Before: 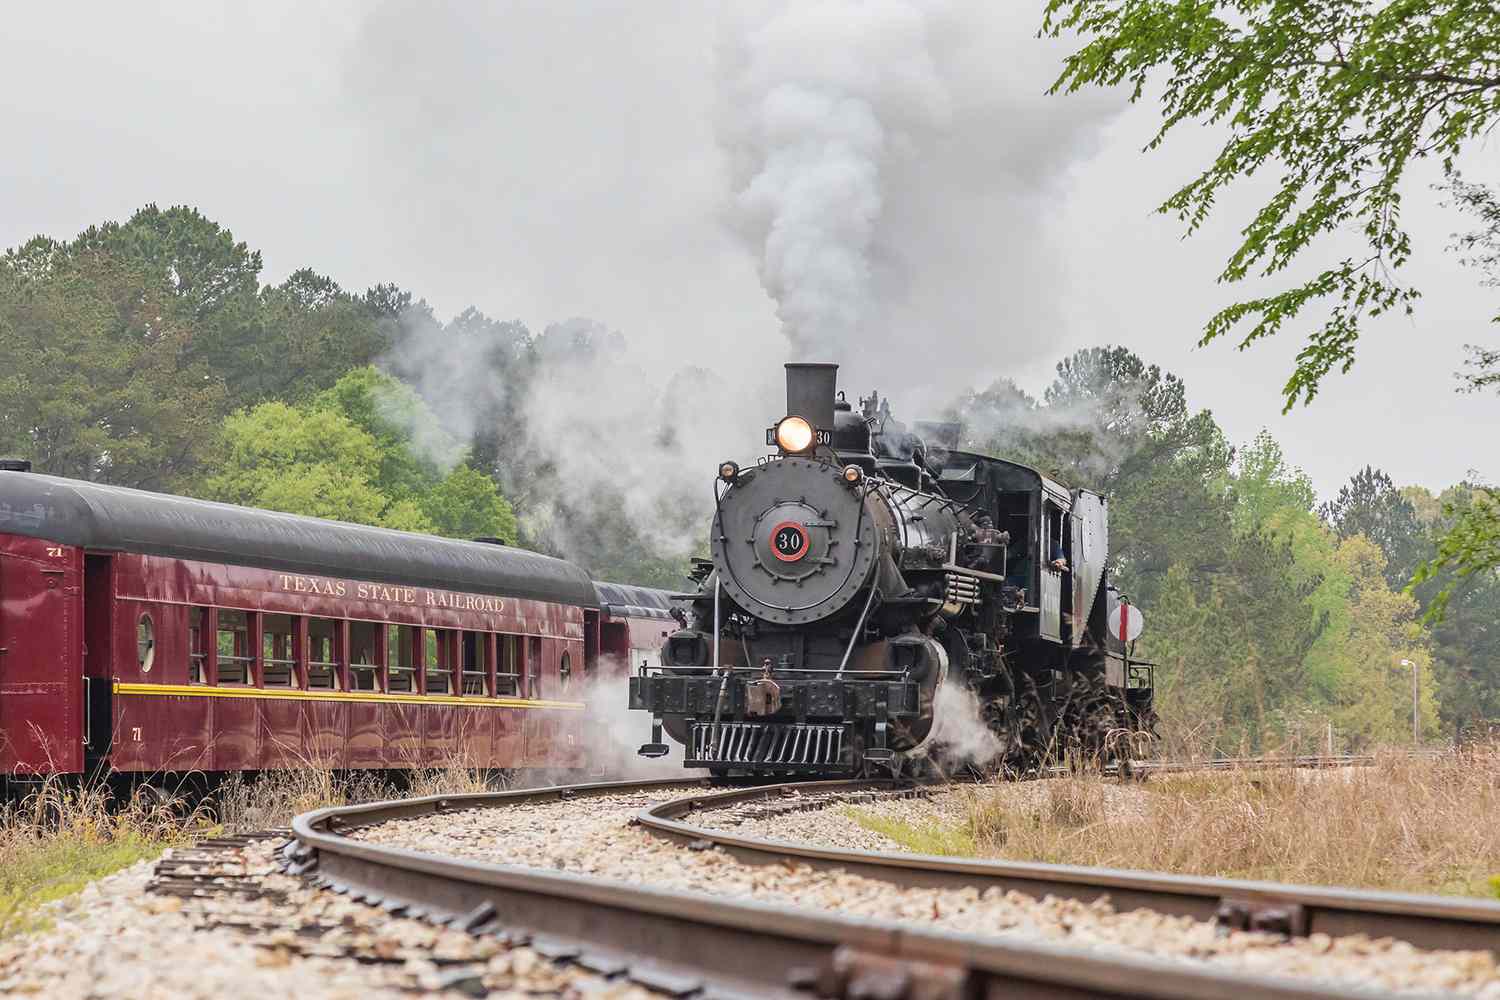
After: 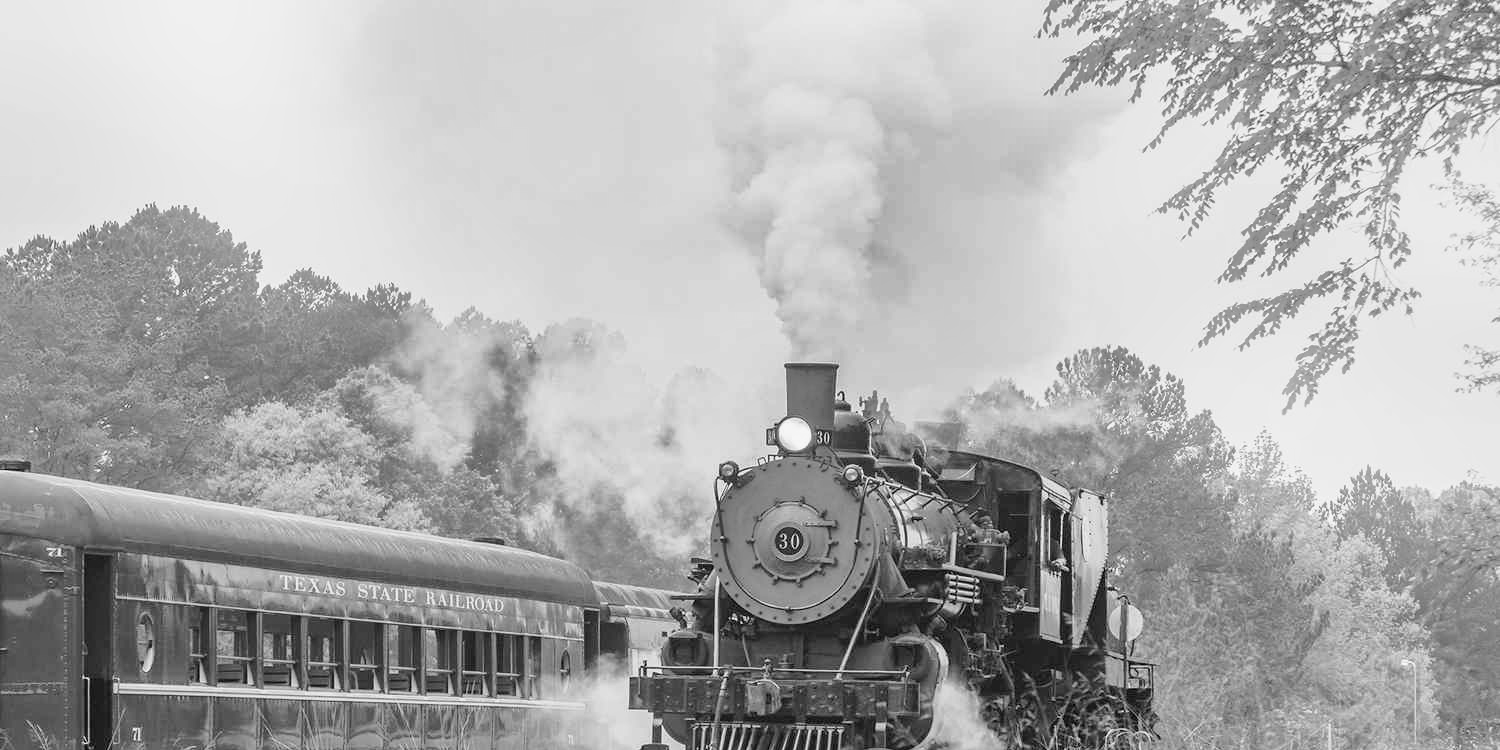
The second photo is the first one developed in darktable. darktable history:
base curve: curves: ch0 [(0, 0) (0.028, 0.03) (0.121, 0.232) (0.46, 0.748) (0.859, 0.968) (1, 1)]
crop: bottom 24.967%
white balance: red 0.926, green 1.003, blue 1.133
bloom: size 15%, threshold 97%, strength 7%
monochrome: a 32, b 64, size 2.3
shadows and highlights: shadows 60, highlights -60
